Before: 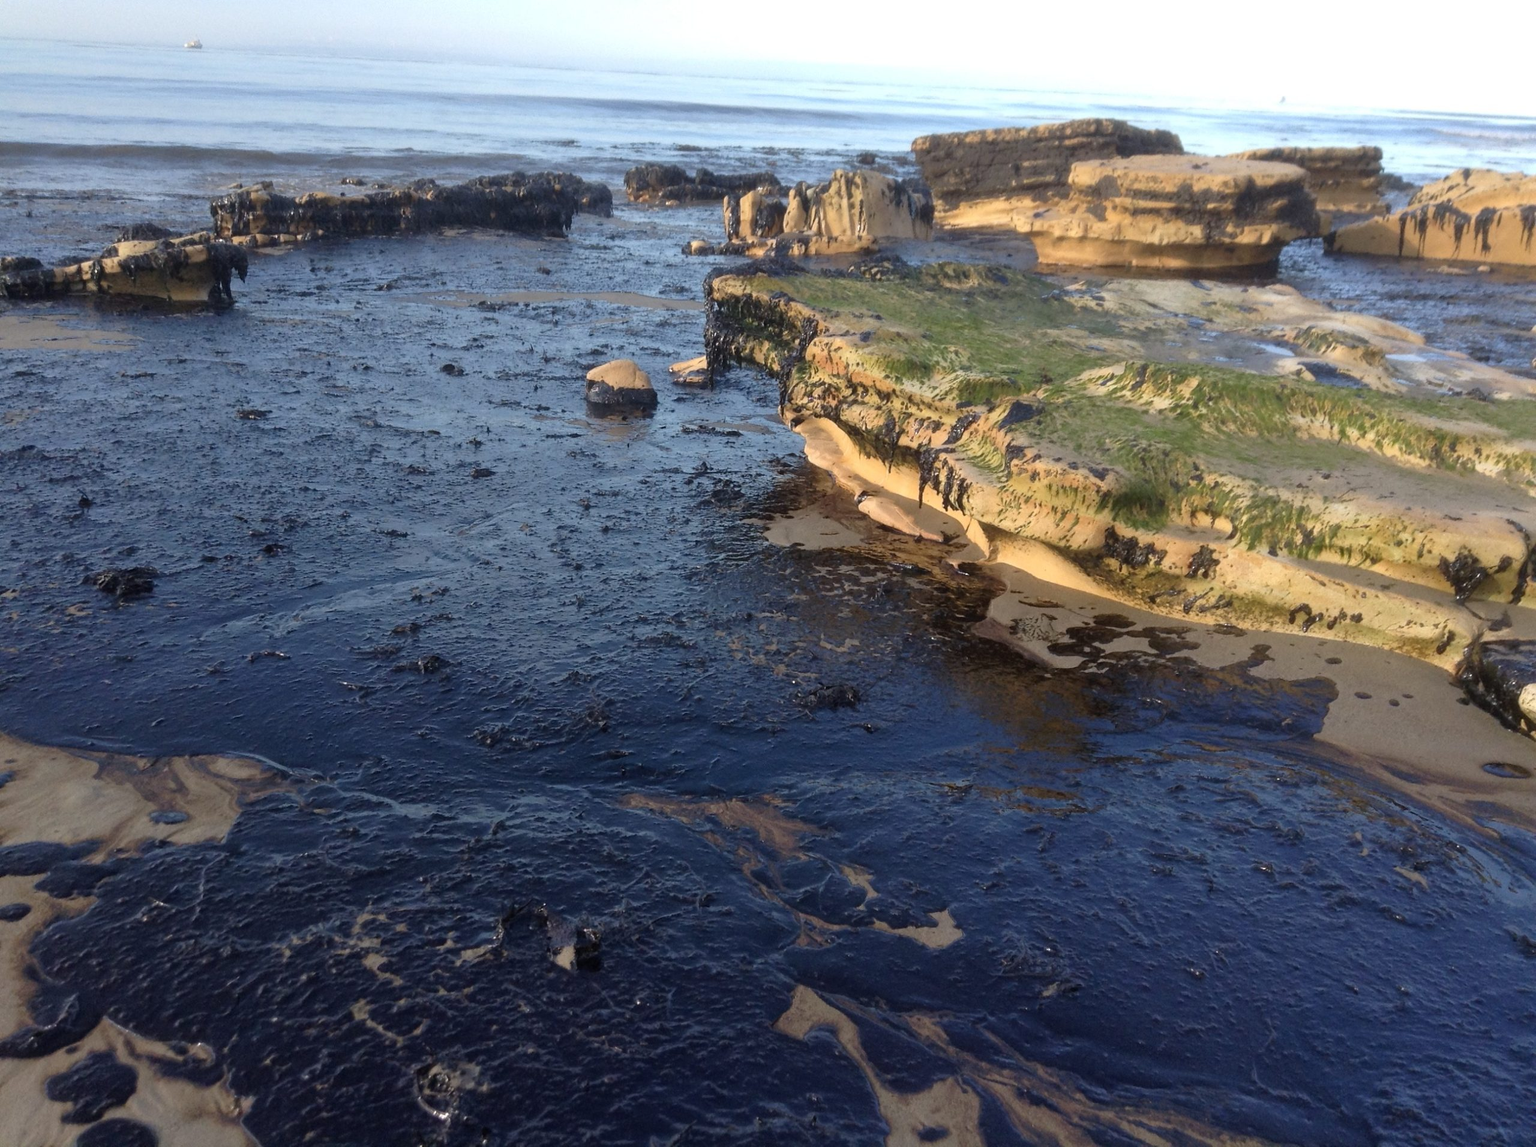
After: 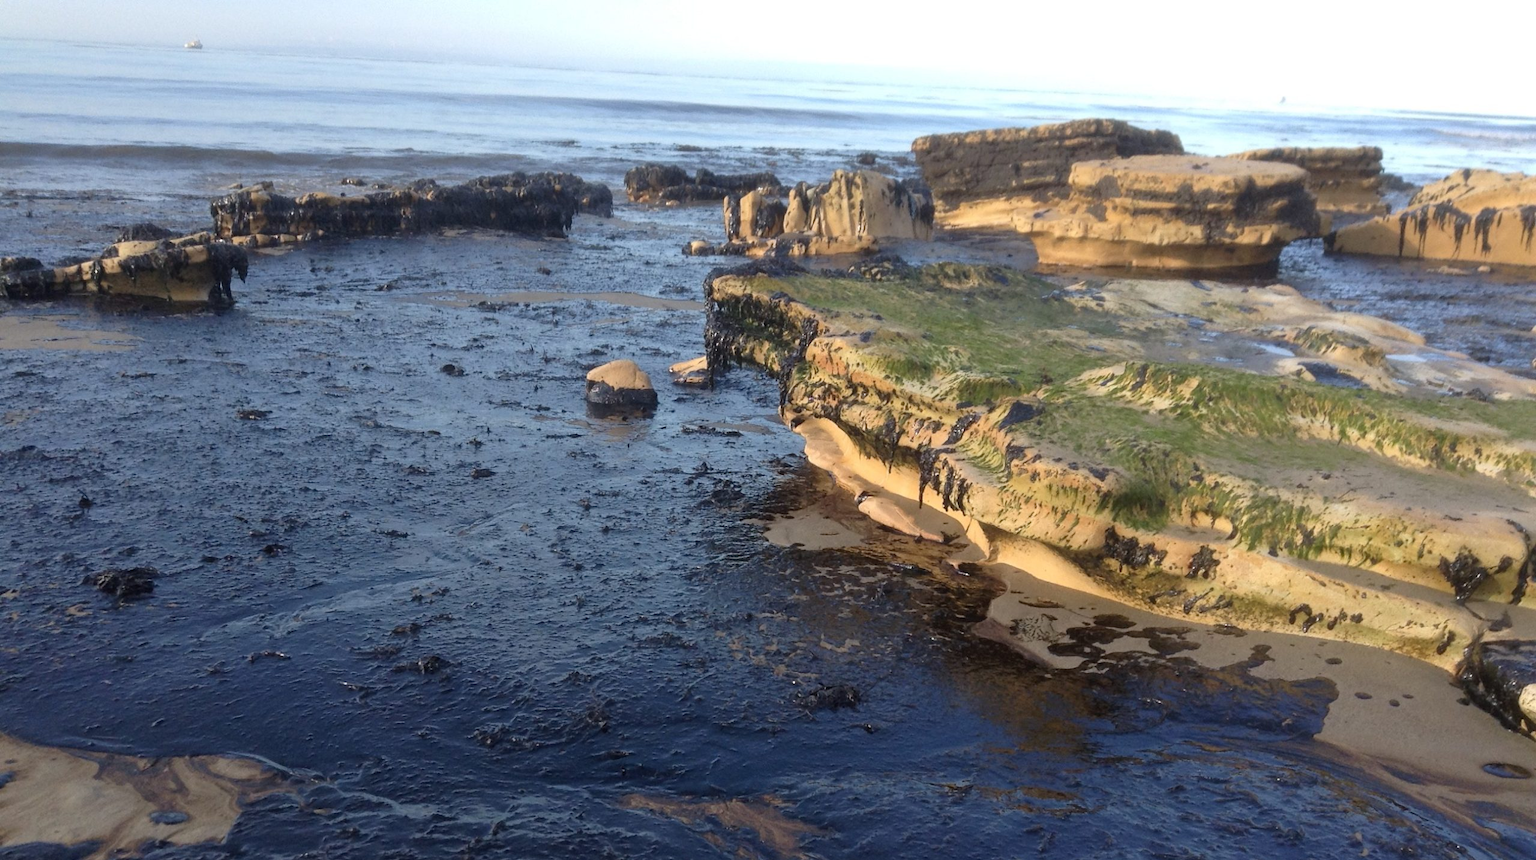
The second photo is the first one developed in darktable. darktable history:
exposure: compensate highlight preservation false
crop: bottom 24.967%
